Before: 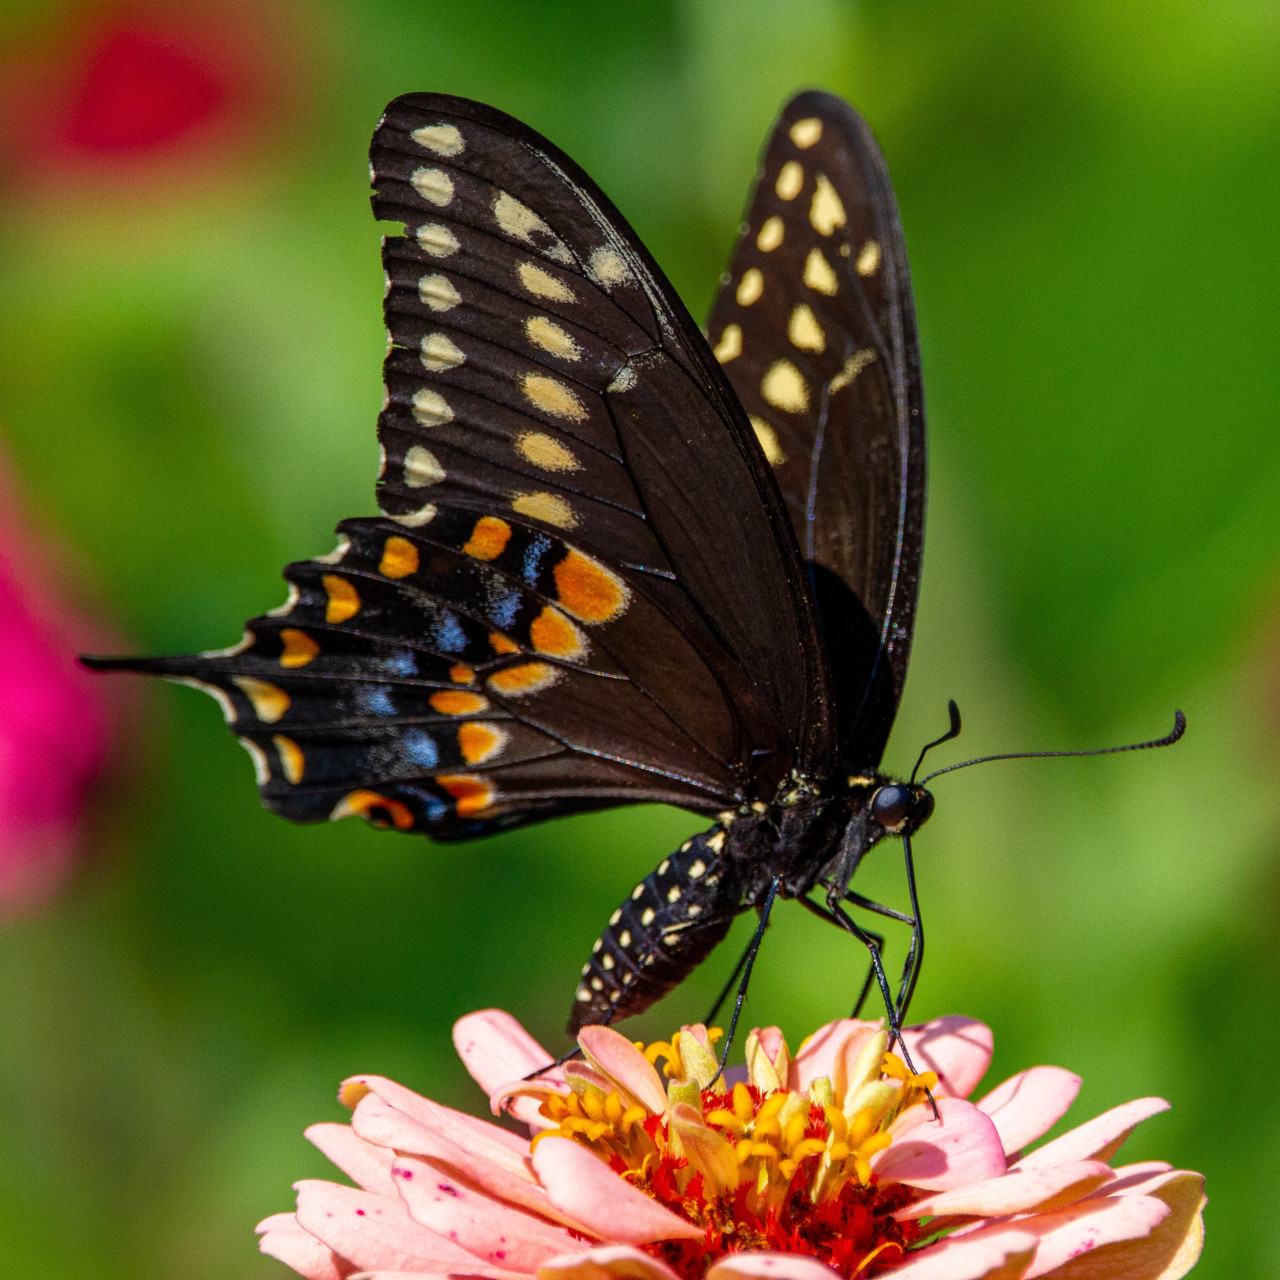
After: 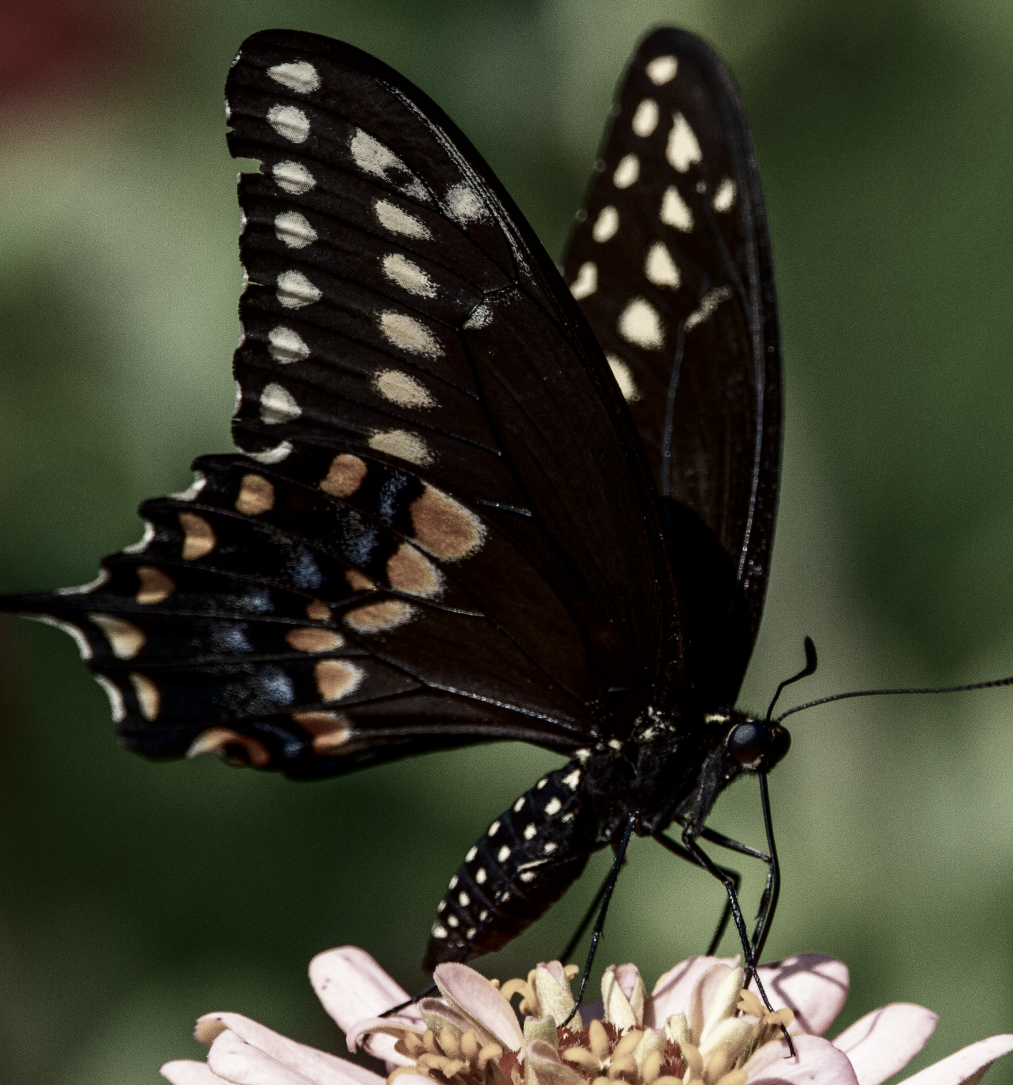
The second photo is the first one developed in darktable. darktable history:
crop: left 11.261%, top 4.96%, right 9.584%, bottom 10.226%
contrast brightness saturation: contrast 0.192, brightness -0.229, saturation 0.11
color correction: highlights b* 0.067, saturation 0.295
